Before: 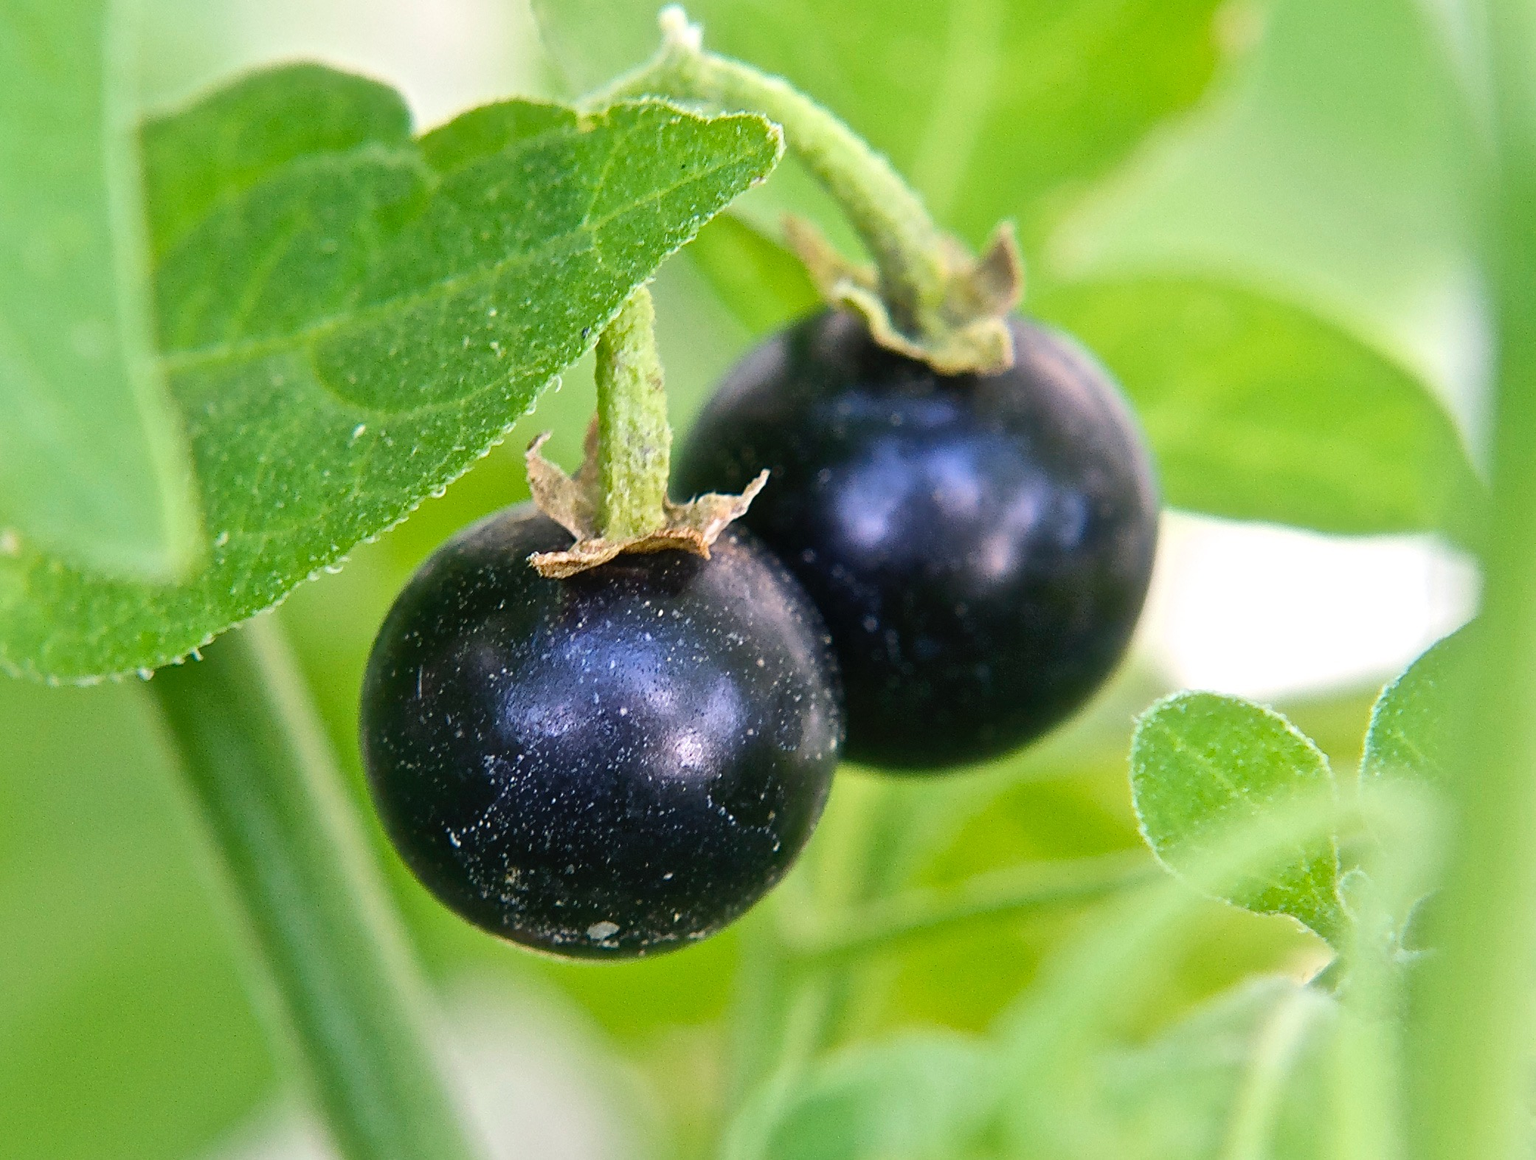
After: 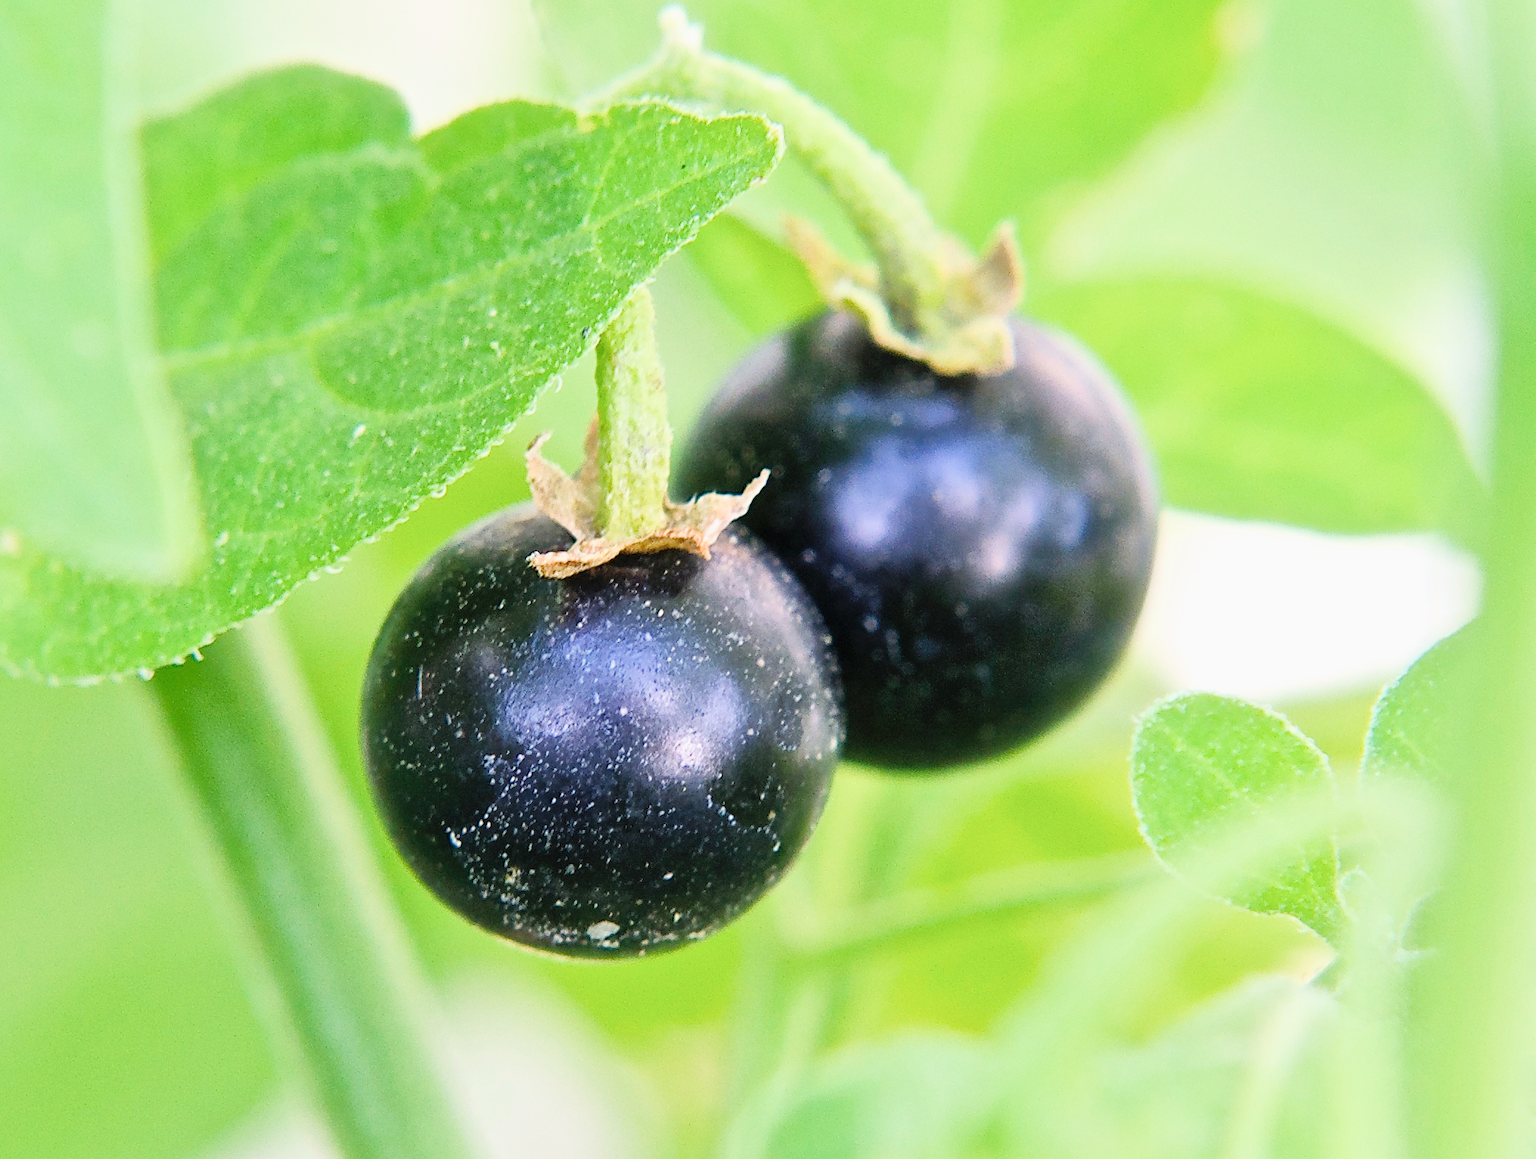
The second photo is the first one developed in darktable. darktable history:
exposure: black level correction 0, exposure 1.45 EV, compensate exposure bias true, compensate highlight preservation false
filmic rgb: black relative exposure -7.65 EV, white relative exposure 4.56 EV, hardness 3.61
